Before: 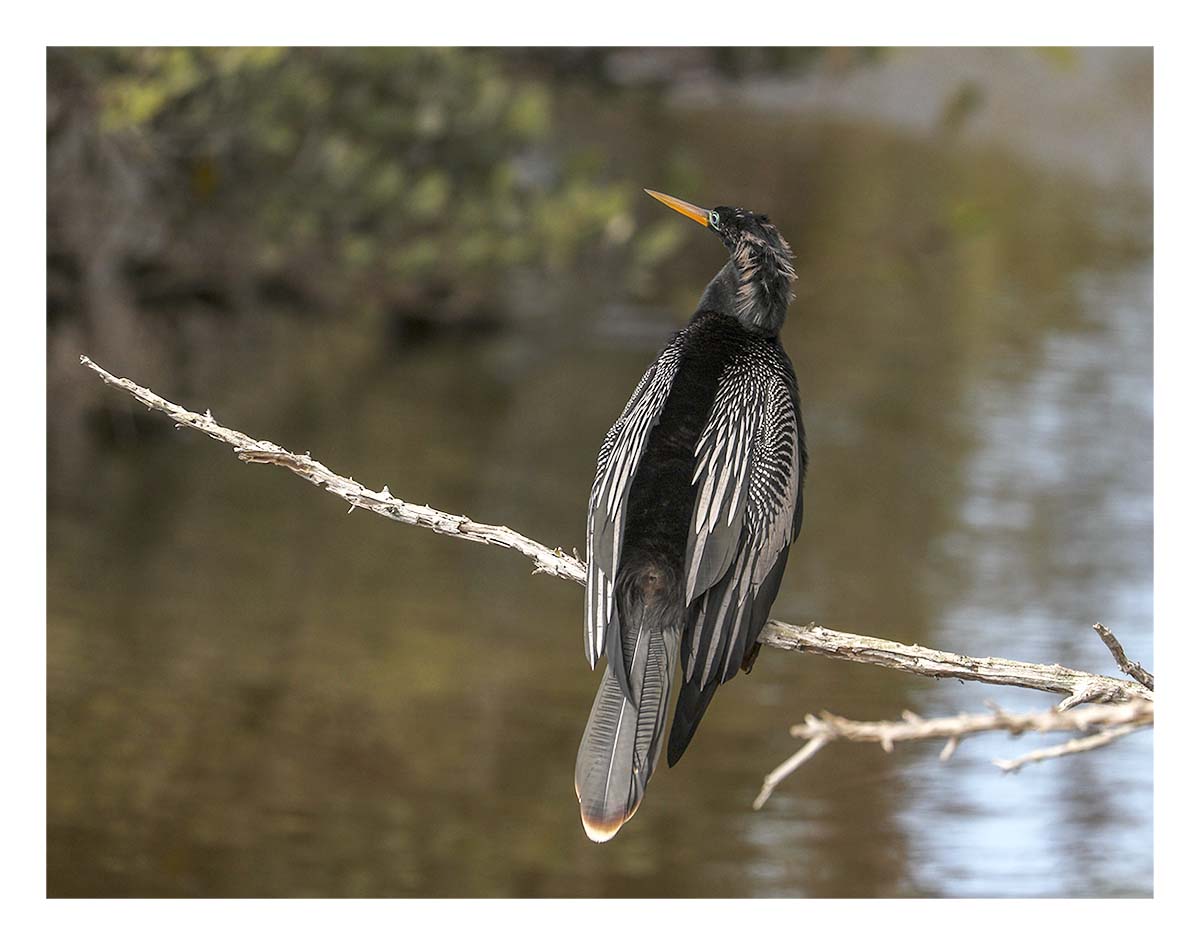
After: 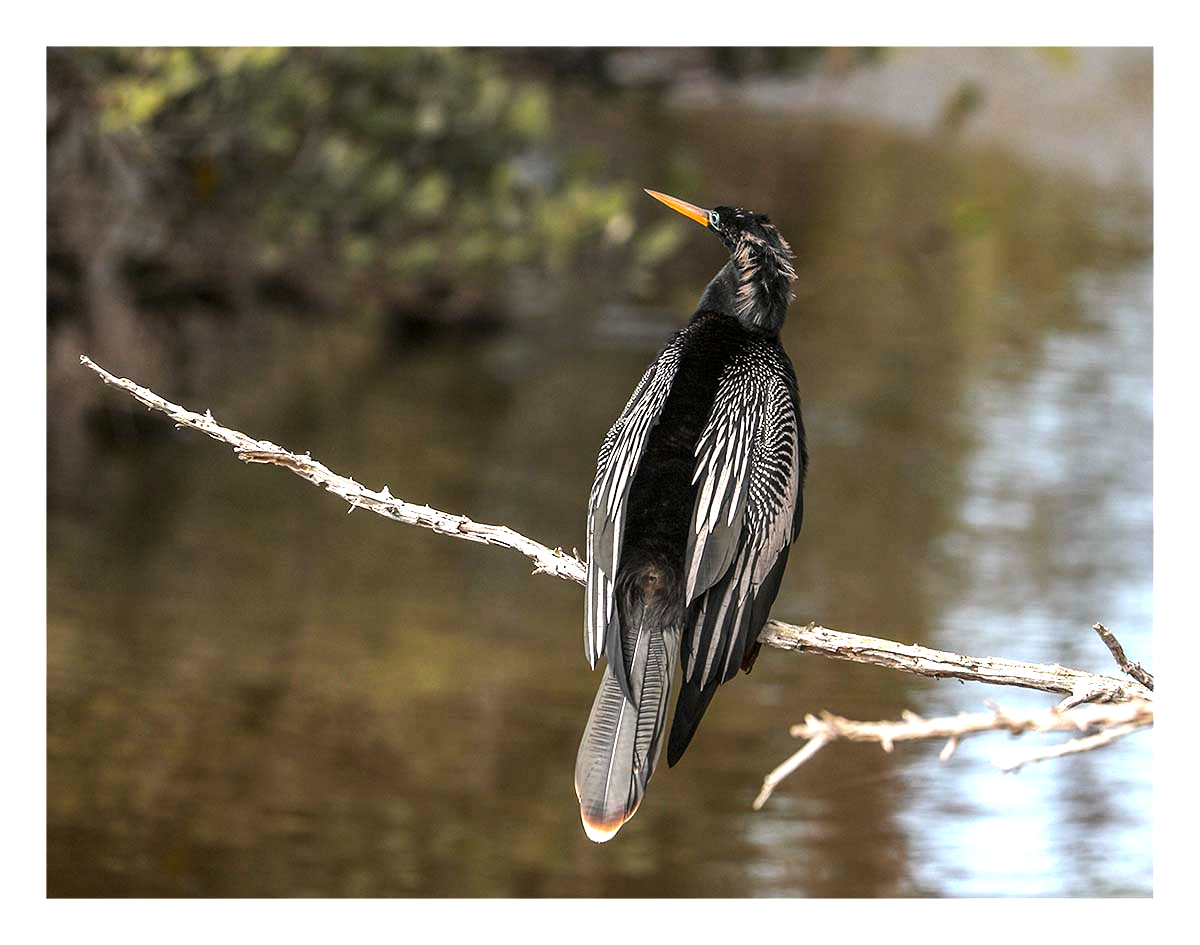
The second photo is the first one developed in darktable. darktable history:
tone equalizer: -8 EV -0.73 EV, -7 EV -0.702 EV, -6 EV -0.638 EV, -5 EV -0.379 EV, -3 EV 0.381 EV, -2 EV 0.6 EV, -1 EV 0.688 EV, +0 EV 0.751 EV, edges refinement/feathering 500, mask exposure compensation -1.57 EV, preserve details no
